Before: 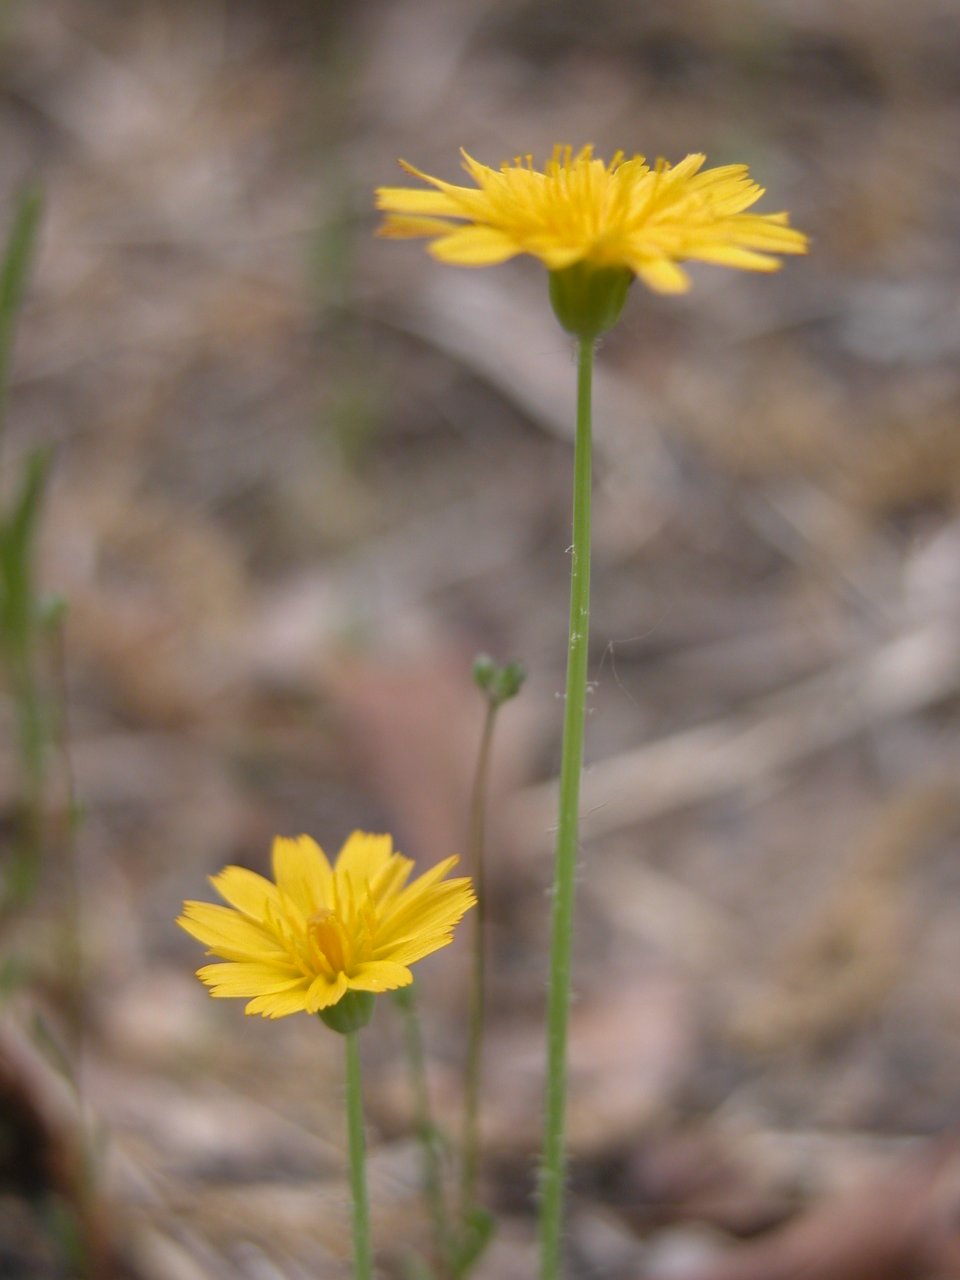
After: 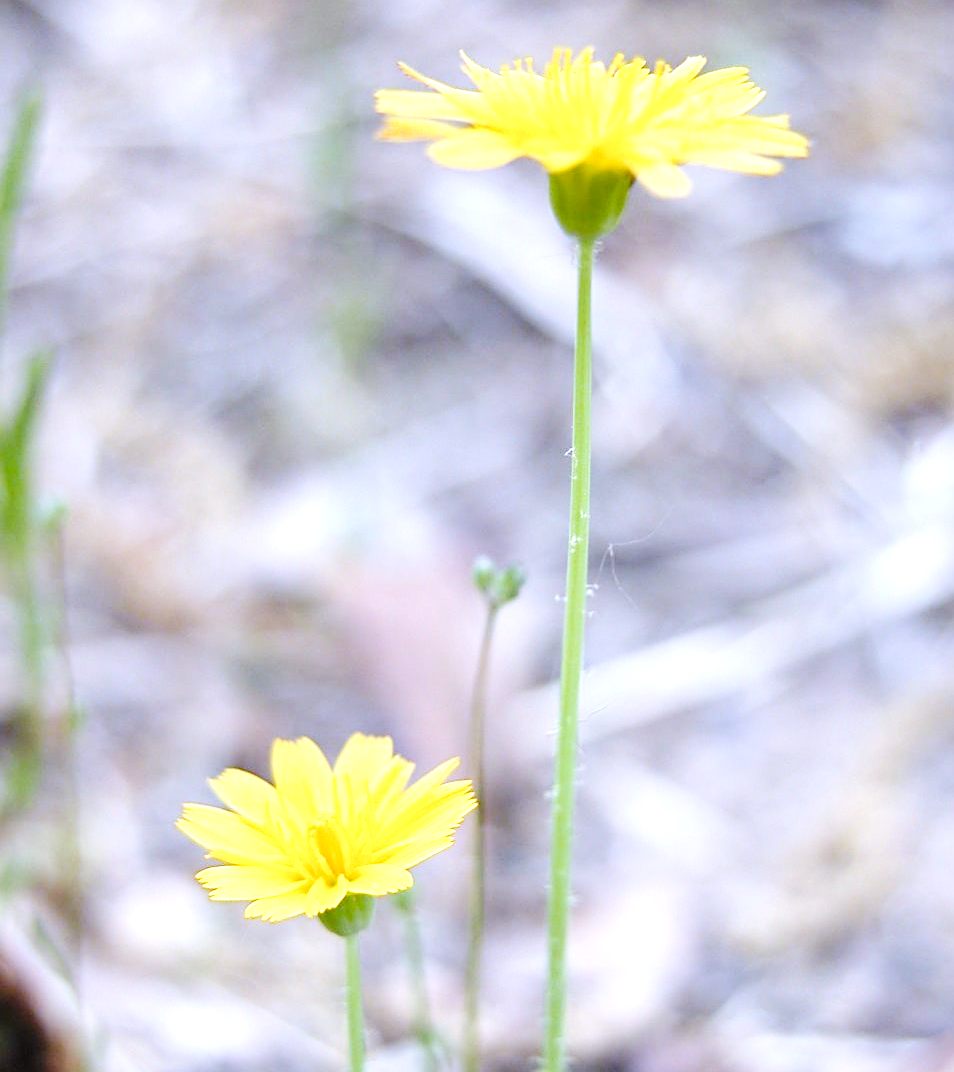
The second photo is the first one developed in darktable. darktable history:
contrast equalizer: y [[0.509, 0.517, 0.523, 0.523, 0.517, 0.509], [0.5 ×6], [0.5 ×6], [0 ×6], [0 ×6]]
exposure: black level correction 0, exposure 1.5 EV, compensate highlight preservation false
white balance: red 0.871, blue 1.249
sharpen: on, module defaults
tone curve: curves: ch0 [(0, 0) (0.003, 0.006) (0.011, 0.007) (0.025, 0.009) (0.044, 0.012) (0.069, 0.021) (0.1, 0.036) (0.136, 0.056) (0.177, 0.105) (0.224, 0.165) (0.277, 0.251) (0.335, 0.344) (0.399, 0.439) (0.468, 0.532) (0.543, 0.628) (0.623, 0.718) (0.709, 0.797) (0.801, 0.874) (0.898, 0.943) (1, 1)], preserve colors none
crop: top 7.625%, bottom 8.027%
